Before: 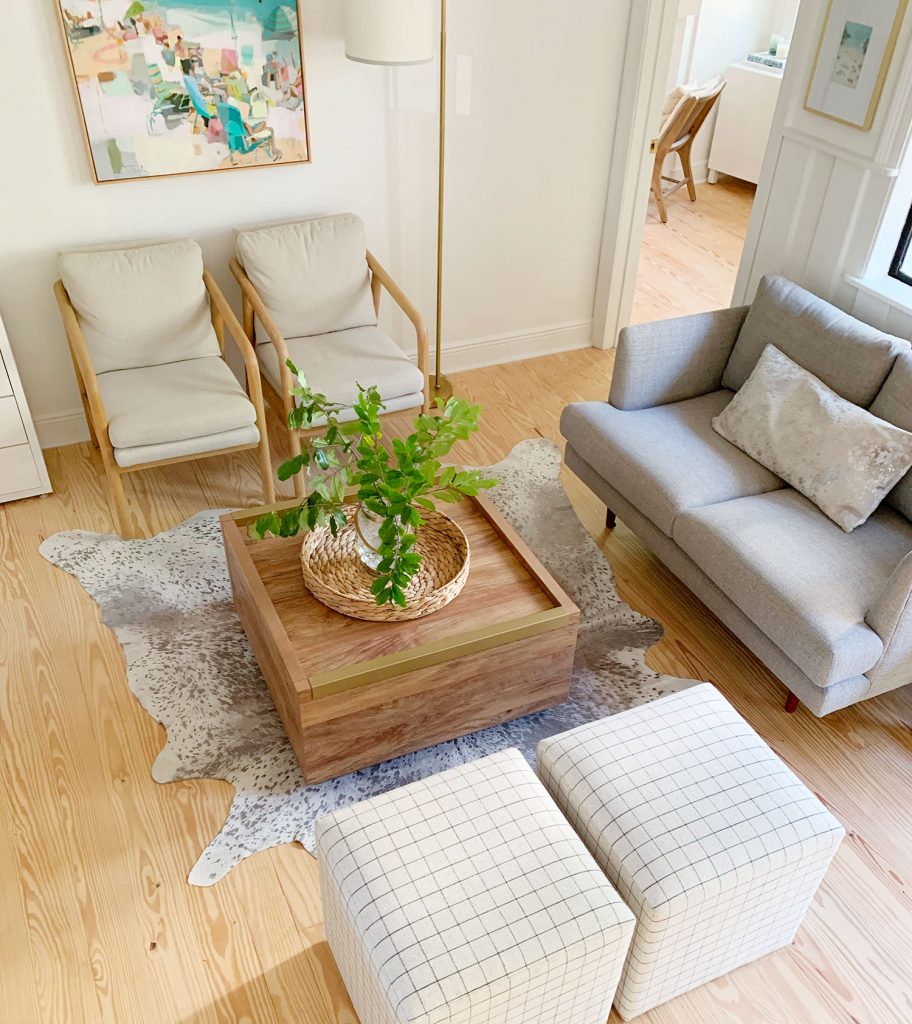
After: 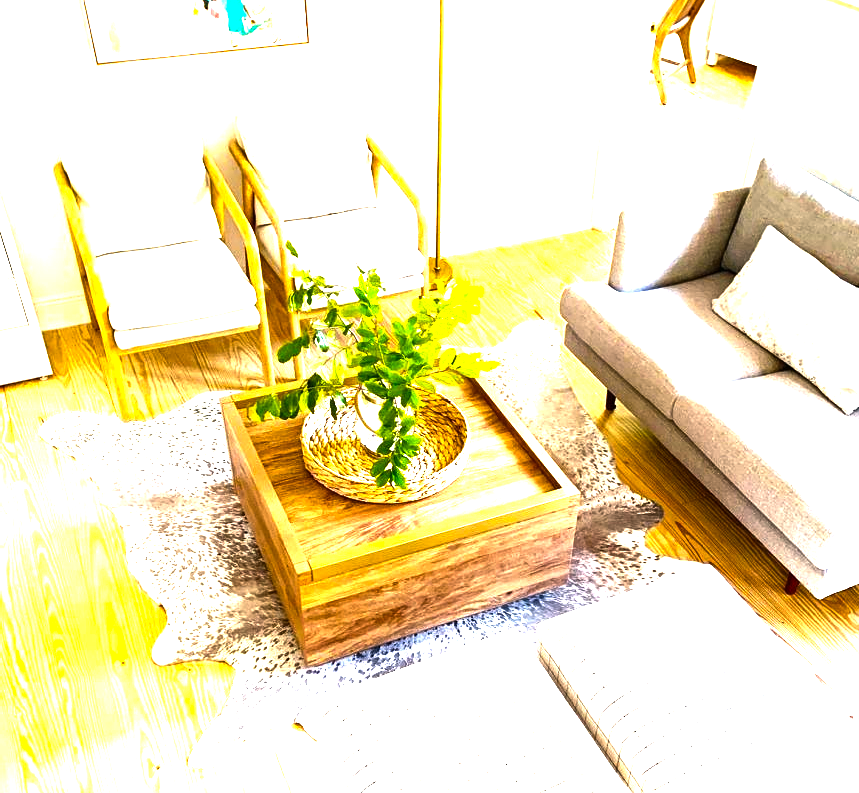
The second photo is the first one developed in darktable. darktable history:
color balance rgb: highlights gain › chroma 1.723%, highlights gain › hue 56.25°, perceptual saturation grading › global saturation 25.858%, perceptual brilliance grading › highlights 74.636%, perceptual brilliance grading › shadows -30.354%, global vibrance 20%
exposure: black level correction 0, exposure 0.59 EV, compensate highlight preservation false
crop and rotate: angle 0.029°, top 11.544%, right 5.662%, bottom 10.964%
